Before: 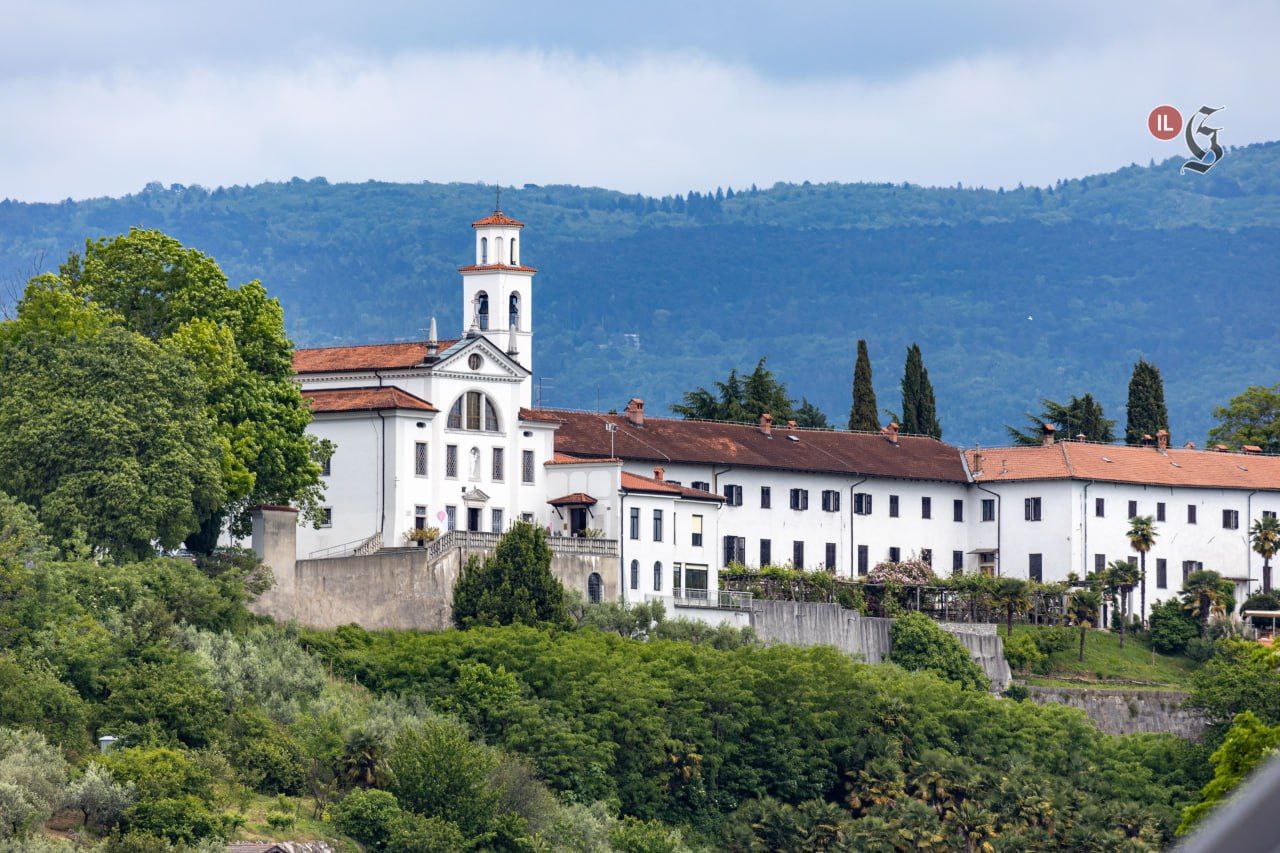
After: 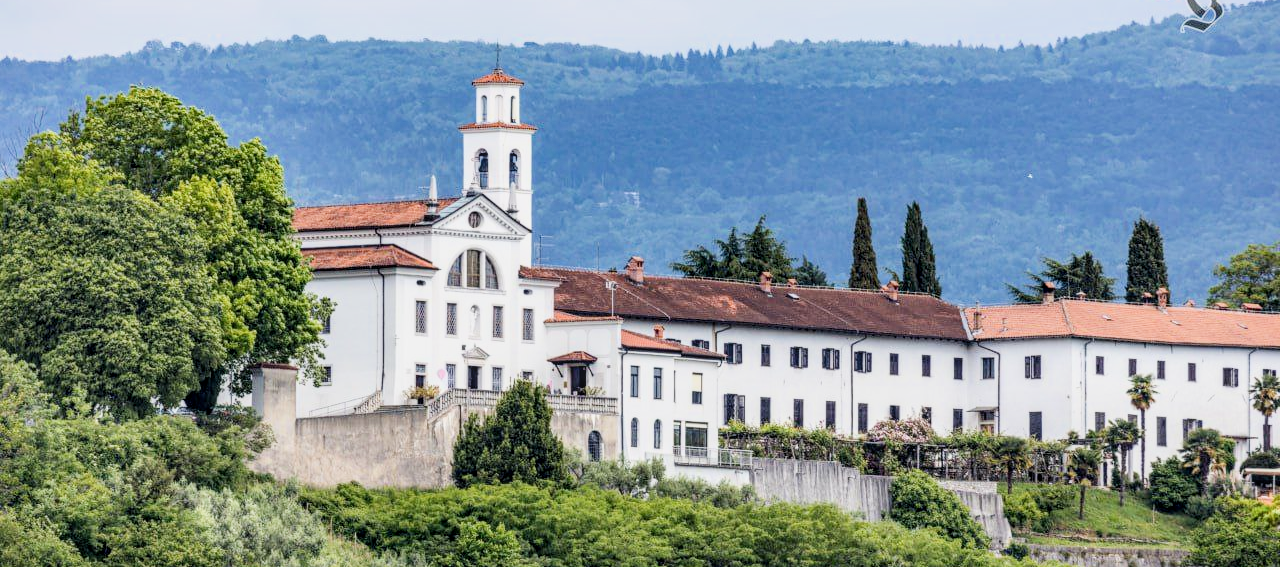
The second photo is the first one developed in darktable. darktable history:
local contrast: on, module defaults
filmic rgb: black relative exposure -7.65 EV, white relative exposure 4.56 EV, hardness 3.61
crop: top 16.727%, bottom 16.727%
exposure: exposure 0.496 EV, compensate highlight preservation false
contrast brightness saturation: contrast 0.15, brightness 0.05
